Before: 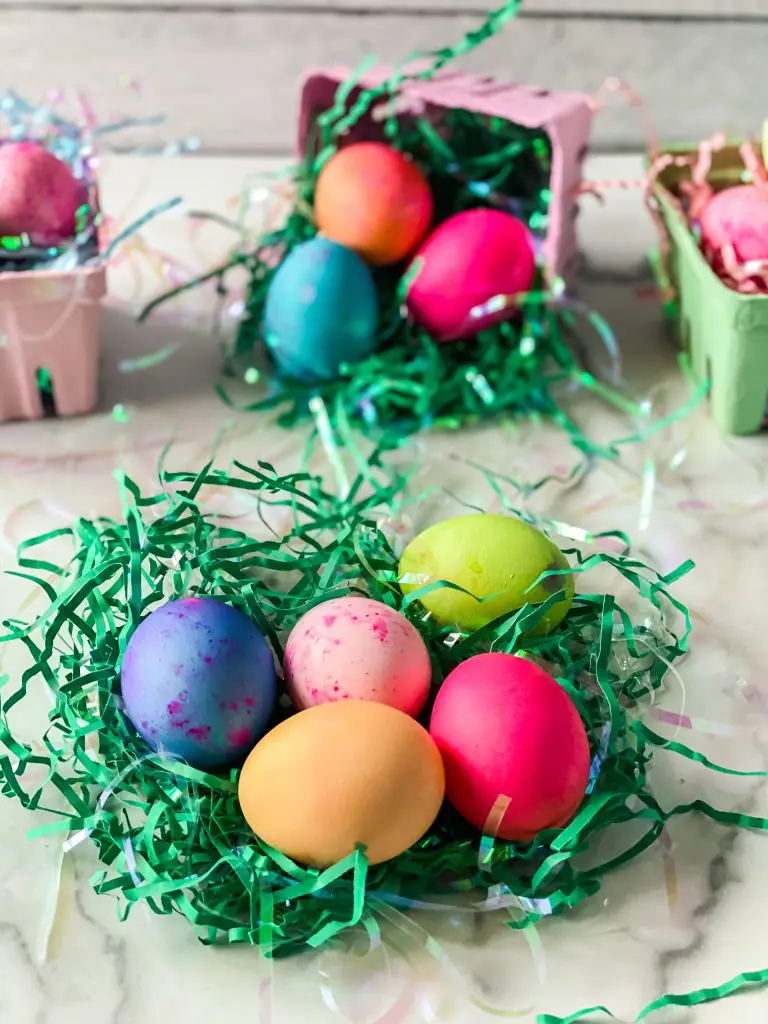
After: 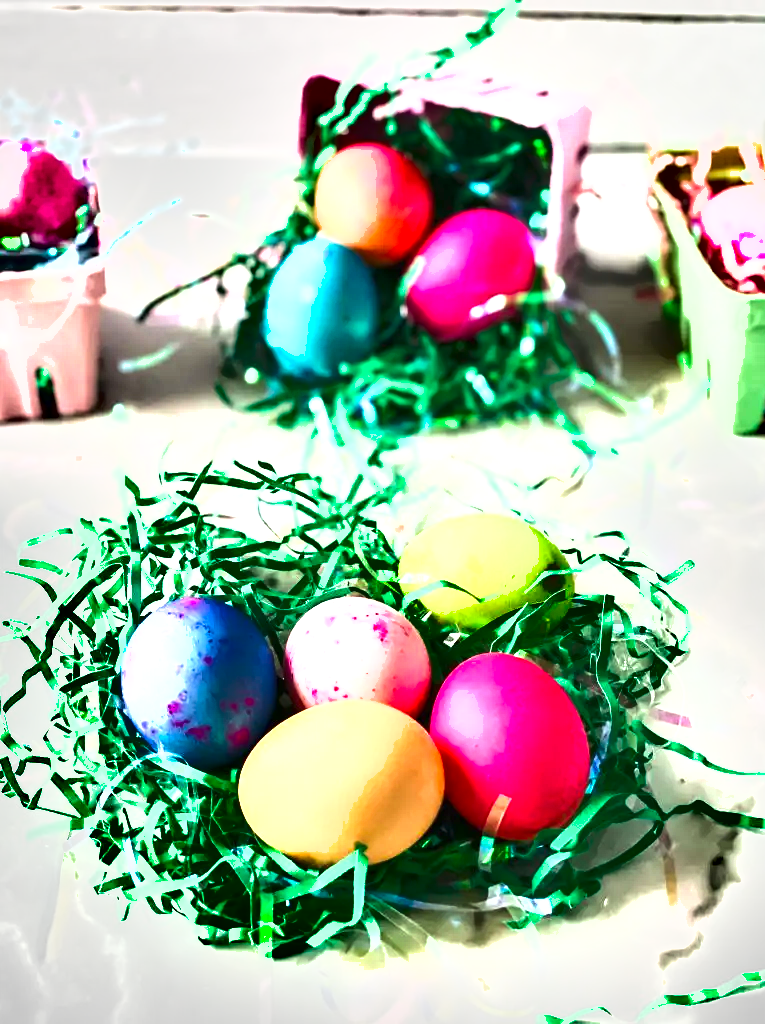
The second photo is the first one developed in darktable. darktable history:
shadows and highlights: soften with gaussian
exposure: black level correction 0, exposure 1.44 EV, compensate highlight preservation false
